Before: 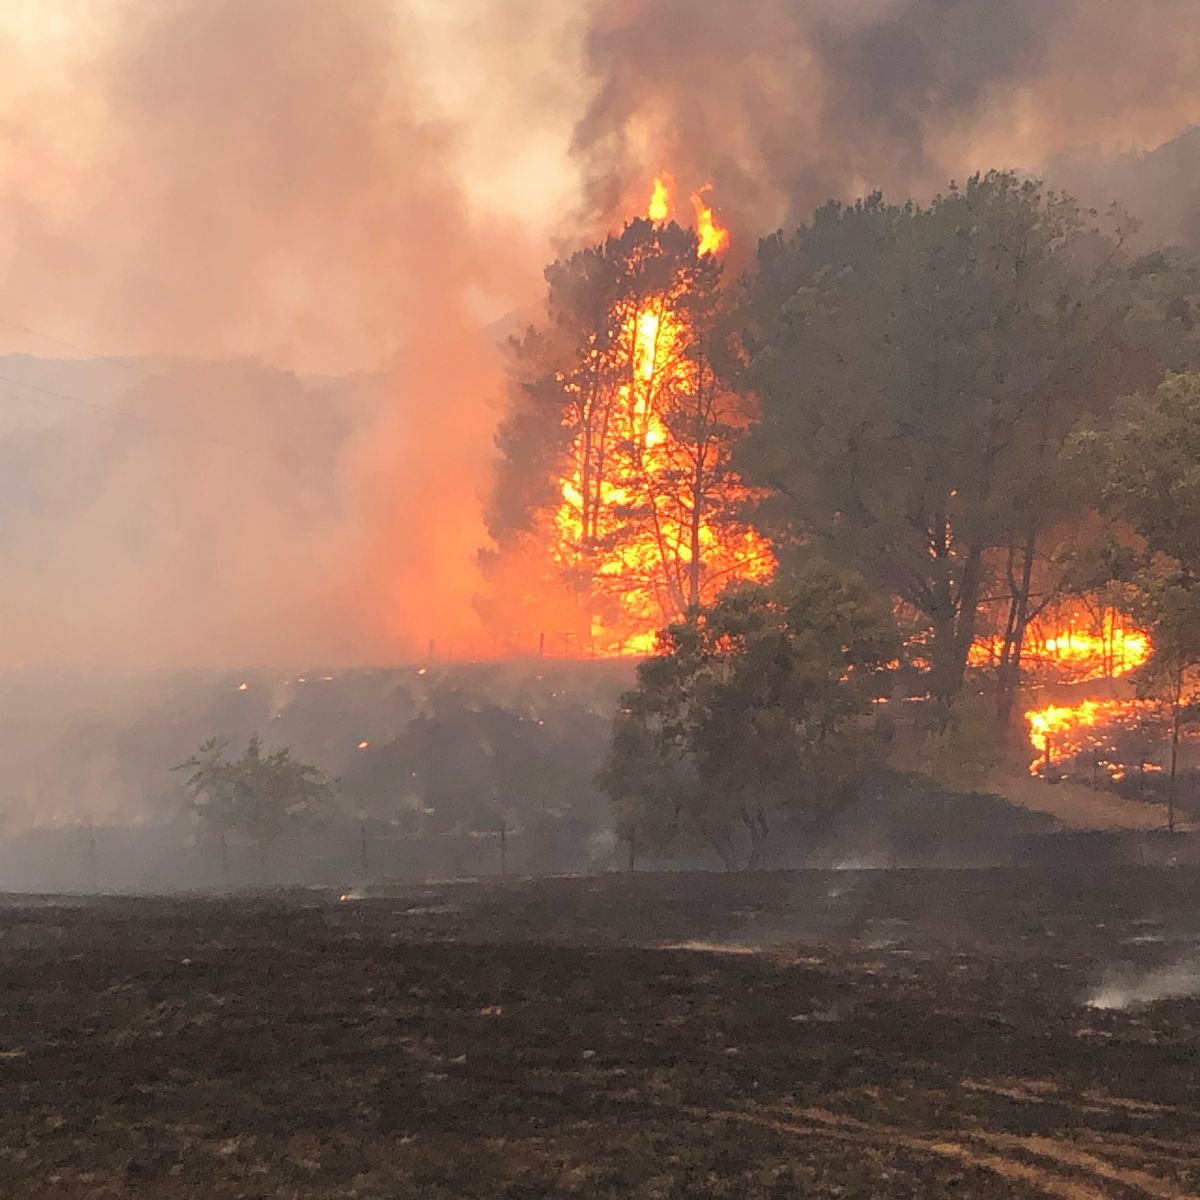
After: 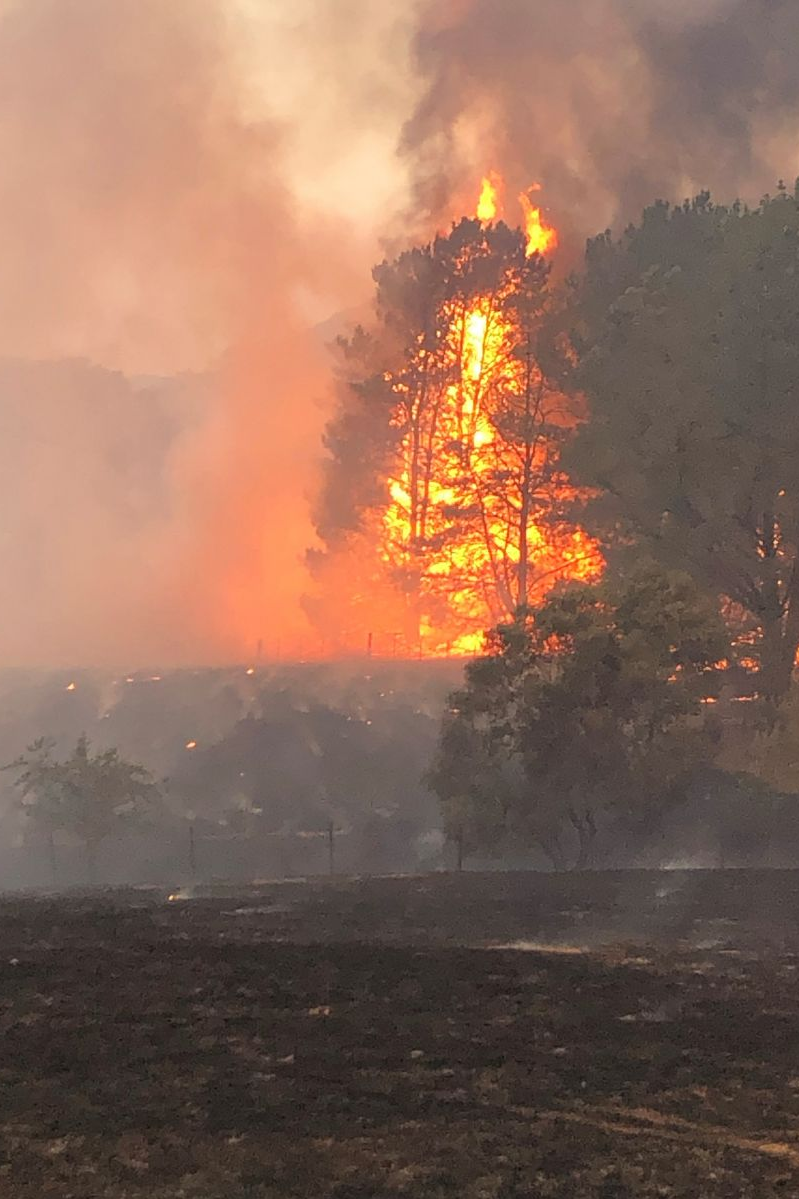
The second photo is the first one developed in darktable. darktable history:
crop and rotate: left 14.408%, right 18.954%
